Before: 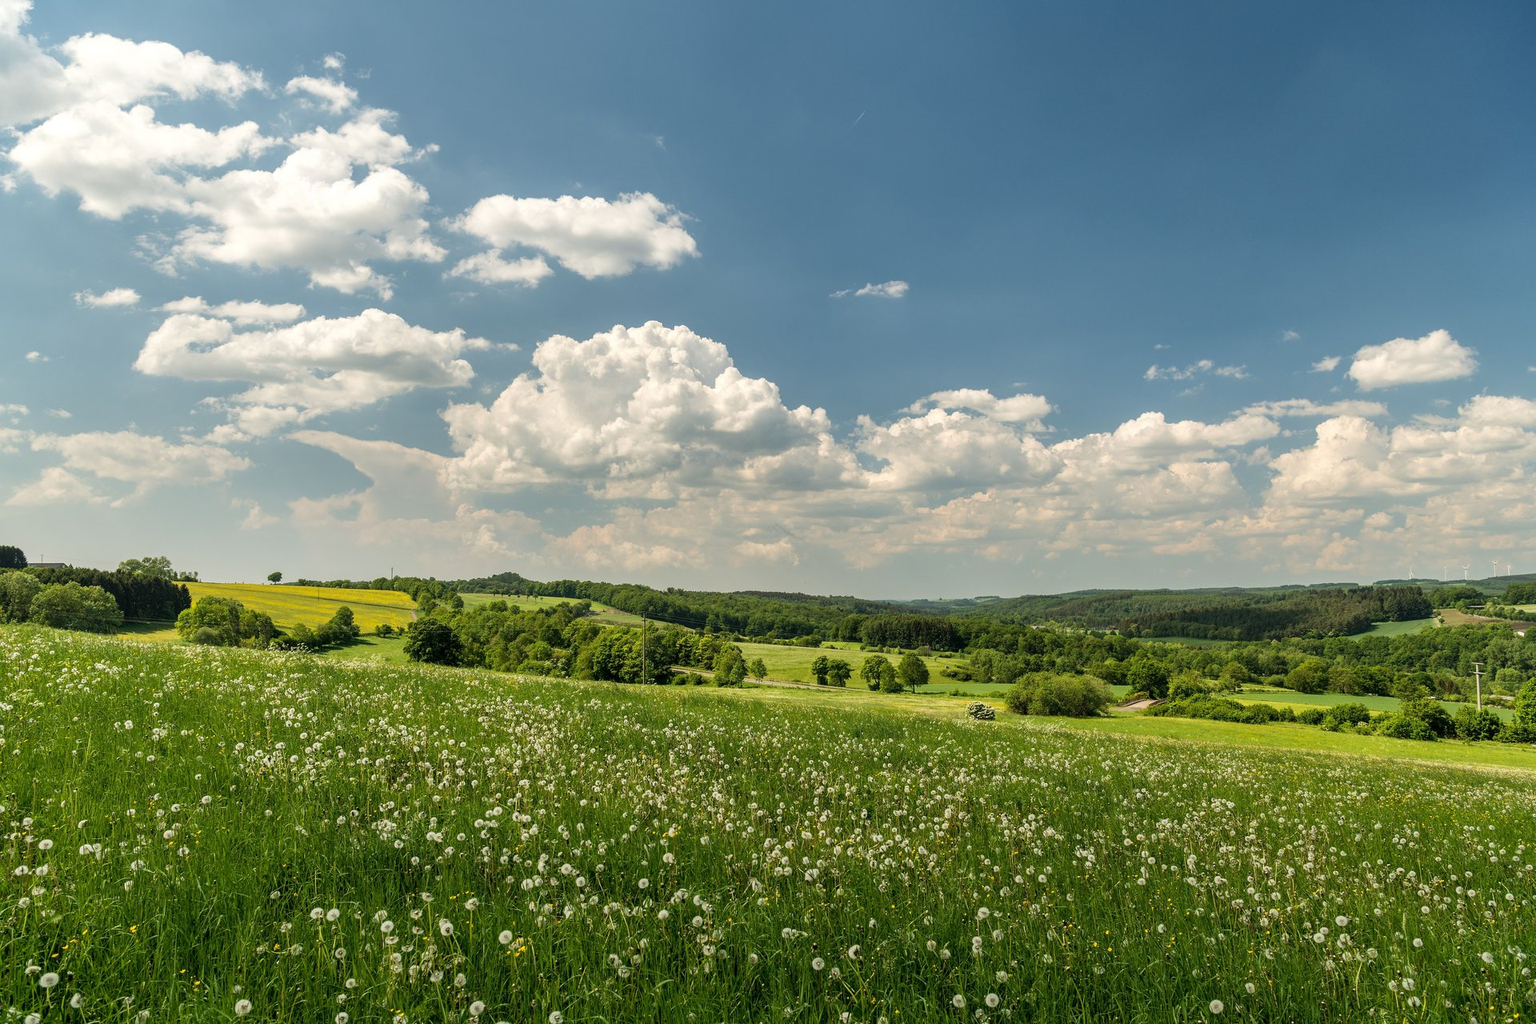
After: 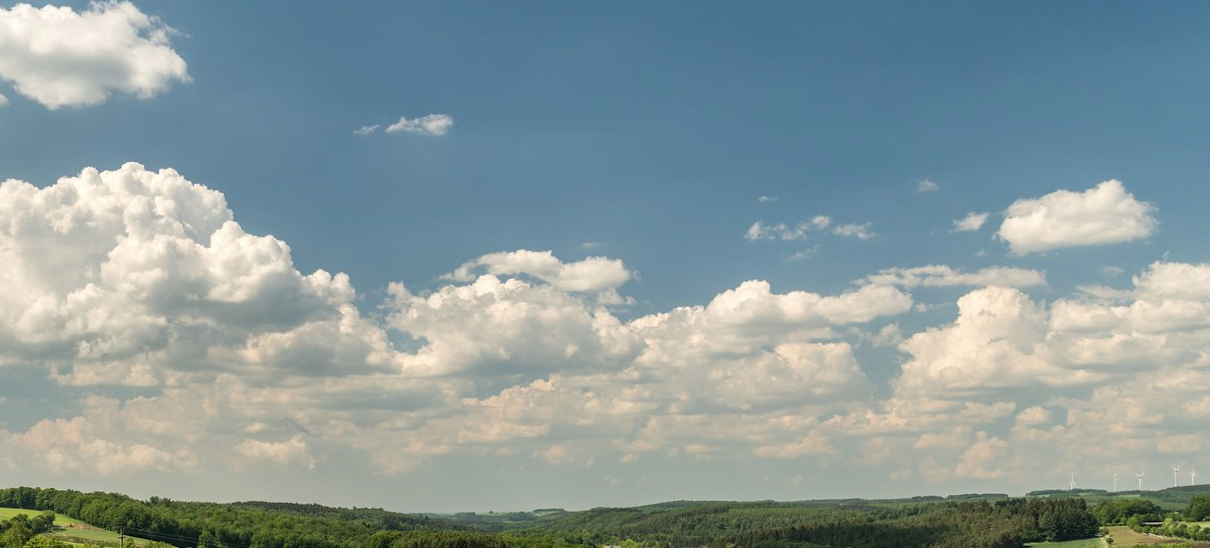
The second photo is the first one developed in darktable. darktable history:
color zones: curves: ch0 [(0.25, 0.5) (0.428, 0.473) (0.75, 0.5)]; ch1 [(0.243, 0.479) (0.398, 0.452) (0.75, 0.5)]
crop: left 36.005%, top 18.293%, right 0.31%, bottom 38.444%
rotate and perspective: rotation 0.174°, lens shift (vertical) 0.013, lens shift (horizontal) 0.019, shear 0.001, automatic cropping original format, crop left 0.007, crop right 0.991, crop top 0.016, crop bottom 0.997
